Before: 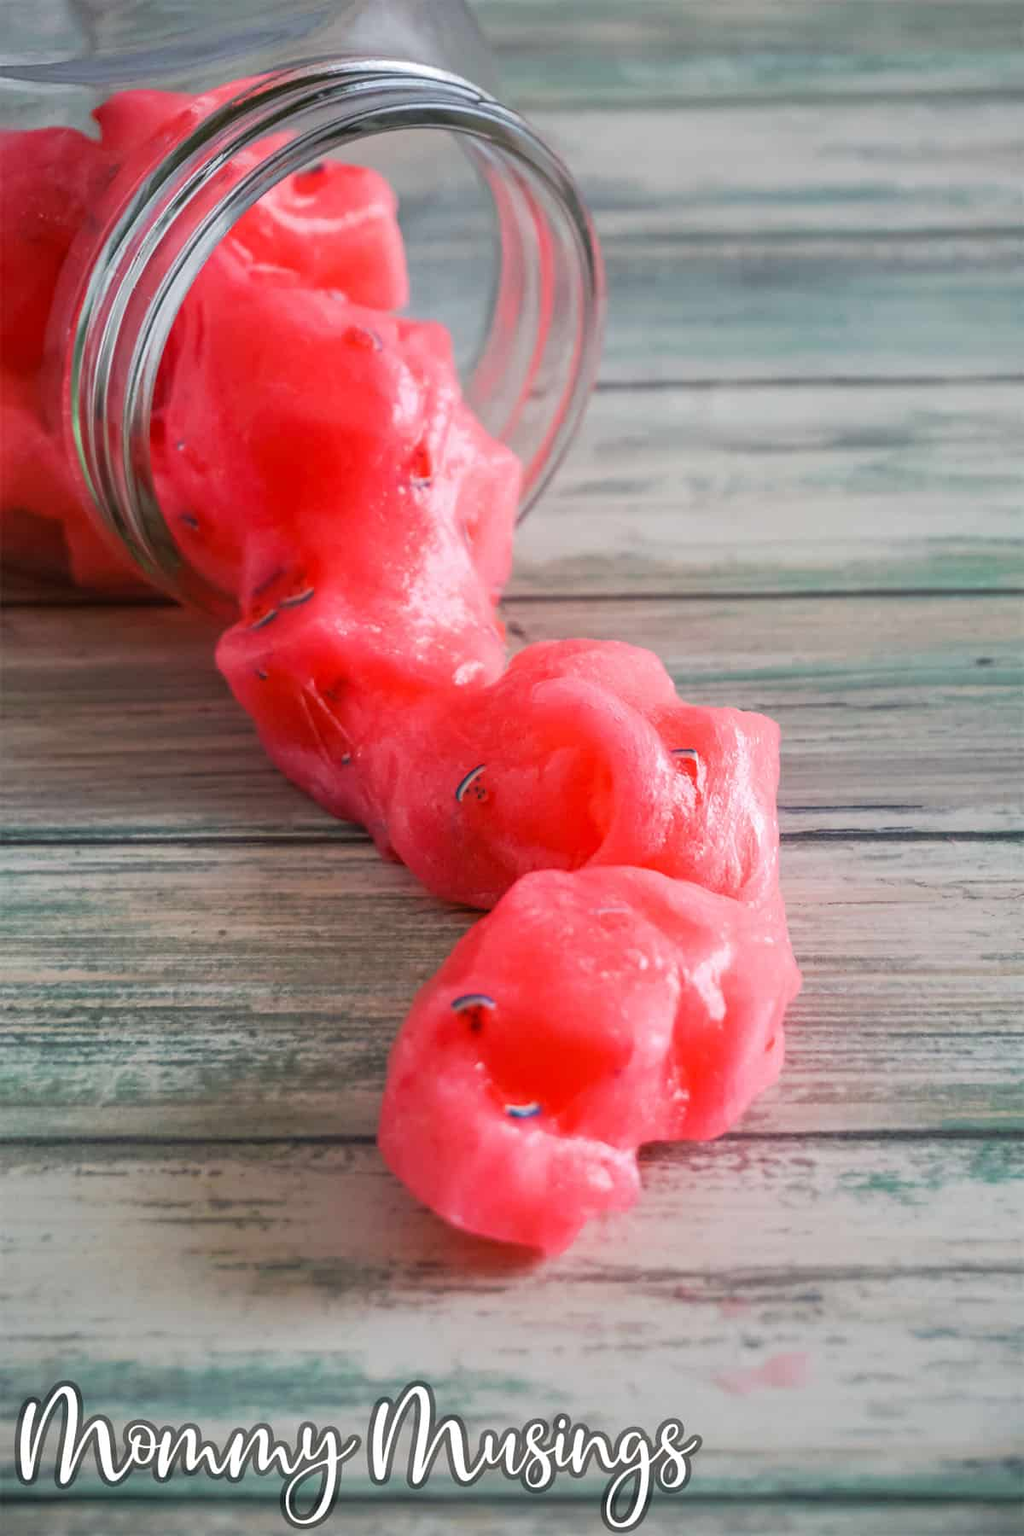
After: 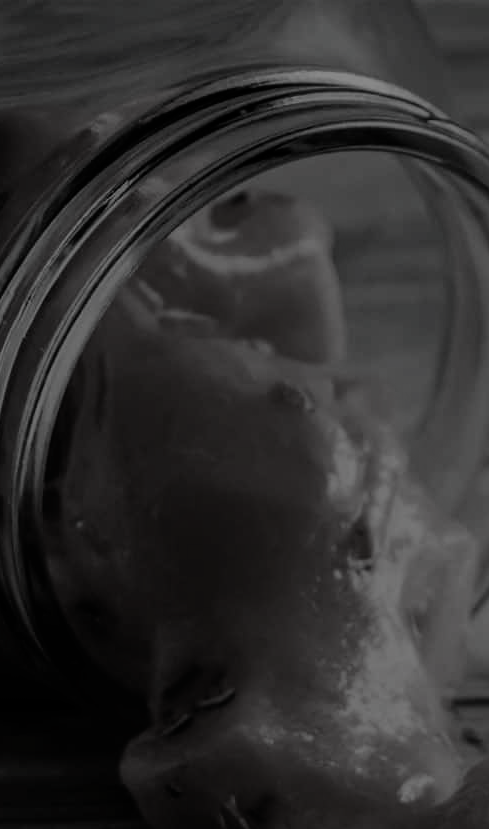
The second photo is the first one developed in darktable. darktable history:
filmic rgb: black relative exposure -5.06 EV, white relative exposure 3.2 EV, hardness 3.45, contrast 1.194, highlights saturation mix -48.88%, preserve chrominance no, color science v5 (2021), iterations of high-quality reconstruction 0, contrast in shadows safe, contrast in highlights safe
exposure: exposure -2.044 EV, compensate highlight preservation false
crop and rotate: left 11.09%, top 0.054%, right 48.144%, bottom 53.859%
color zones: curves: ch0 [(0.068, 0.464) (0.25, 0.5) (0.48, 0.508) (0.75, 0.536) (0.886, 0.476) (0.967, 0.456)]; ch1 [(0.066, 0.456) (0.25, 0.5) (0.616, 0.508) (0.746, 0.56) (0.934, 0.444)]
